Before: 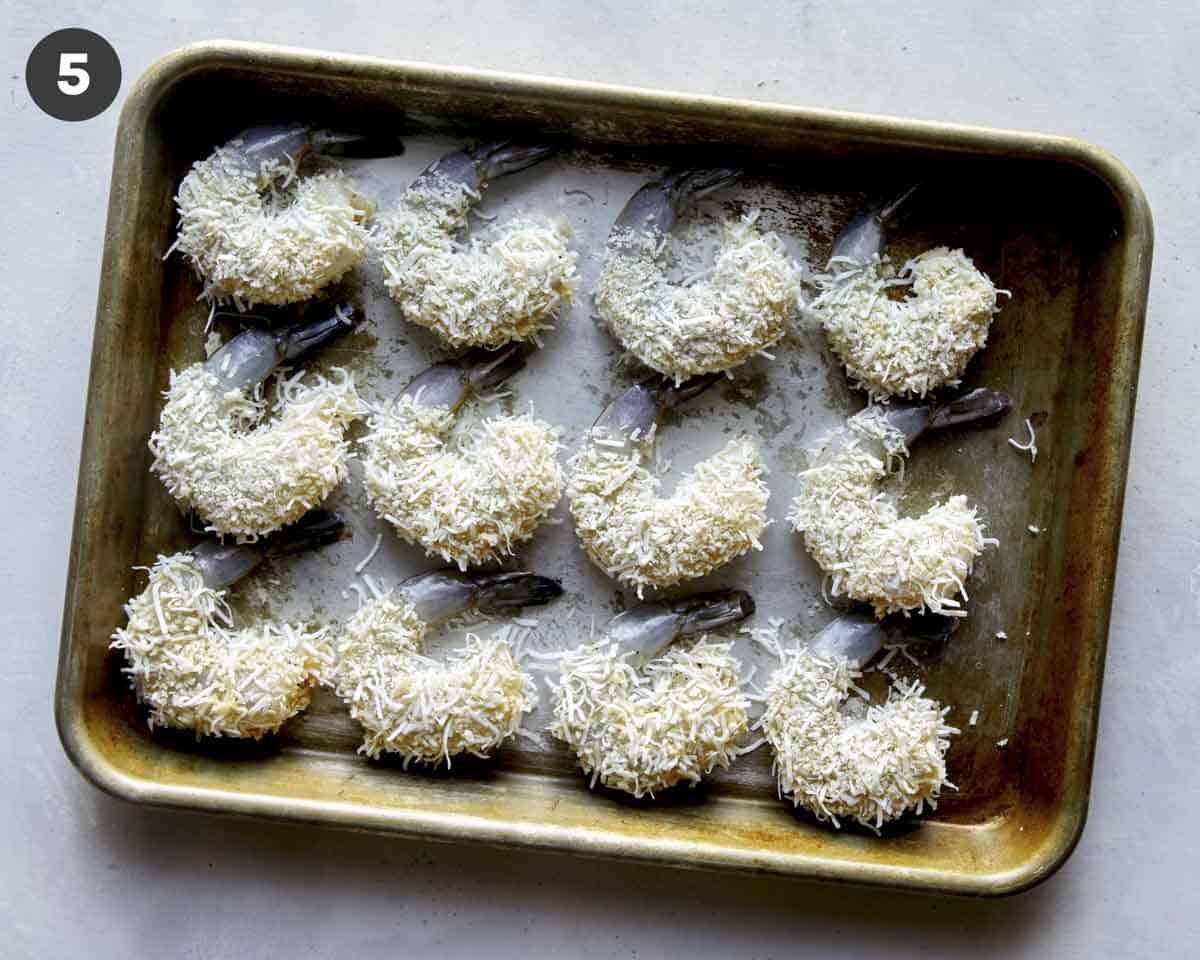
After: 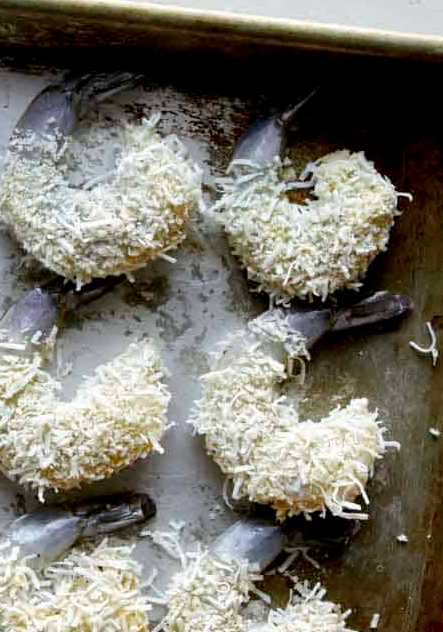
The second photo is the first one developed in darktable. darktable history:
crop and rotate: left 49.934%, top 10.114%, right 13.112%, bottom 23.986%
